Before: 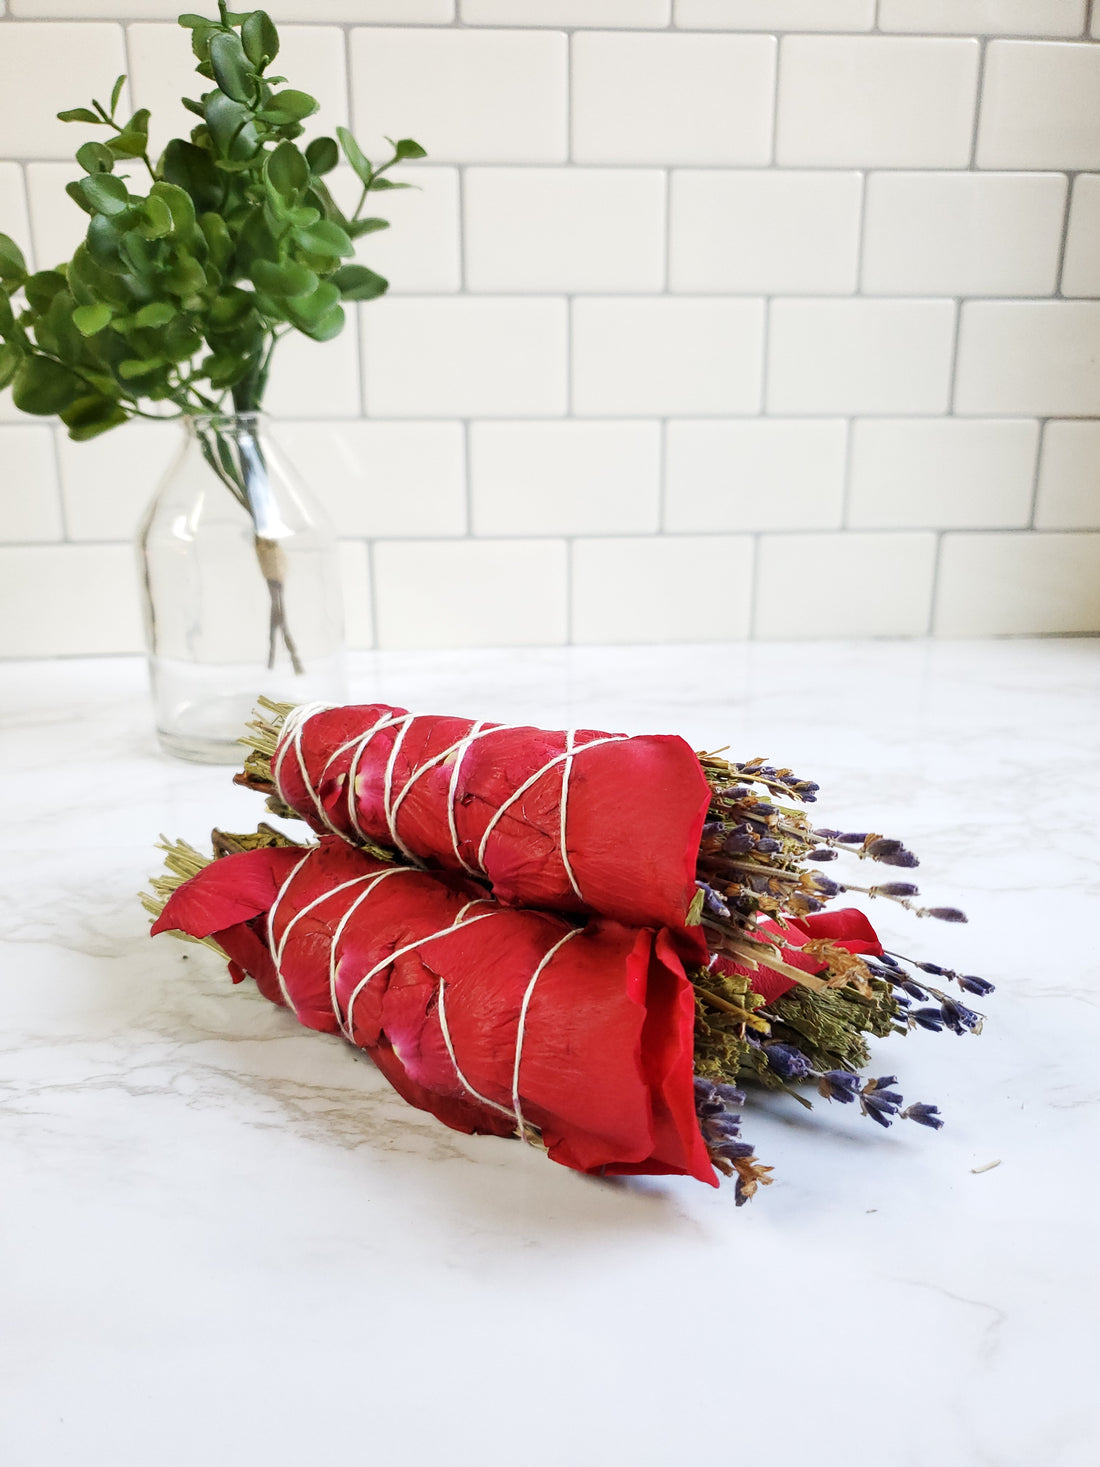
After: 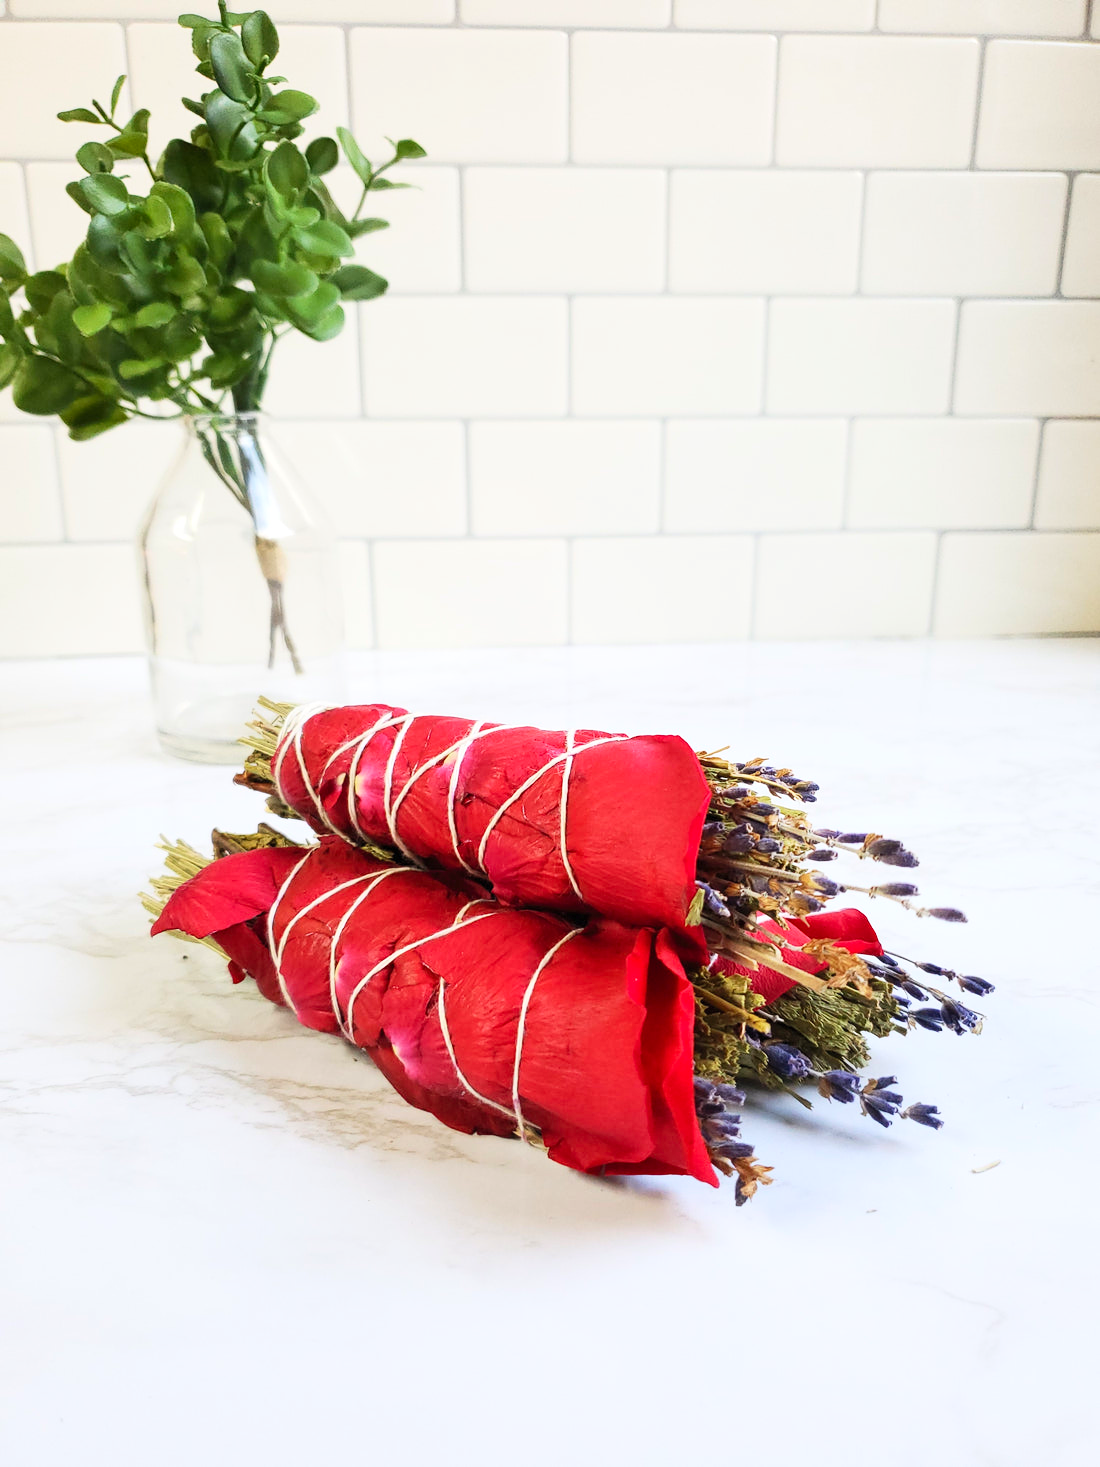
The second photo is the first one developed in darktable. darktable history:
contrast brightness saturation: contrast 0.2, brightness 0.17, saturation 0.22
